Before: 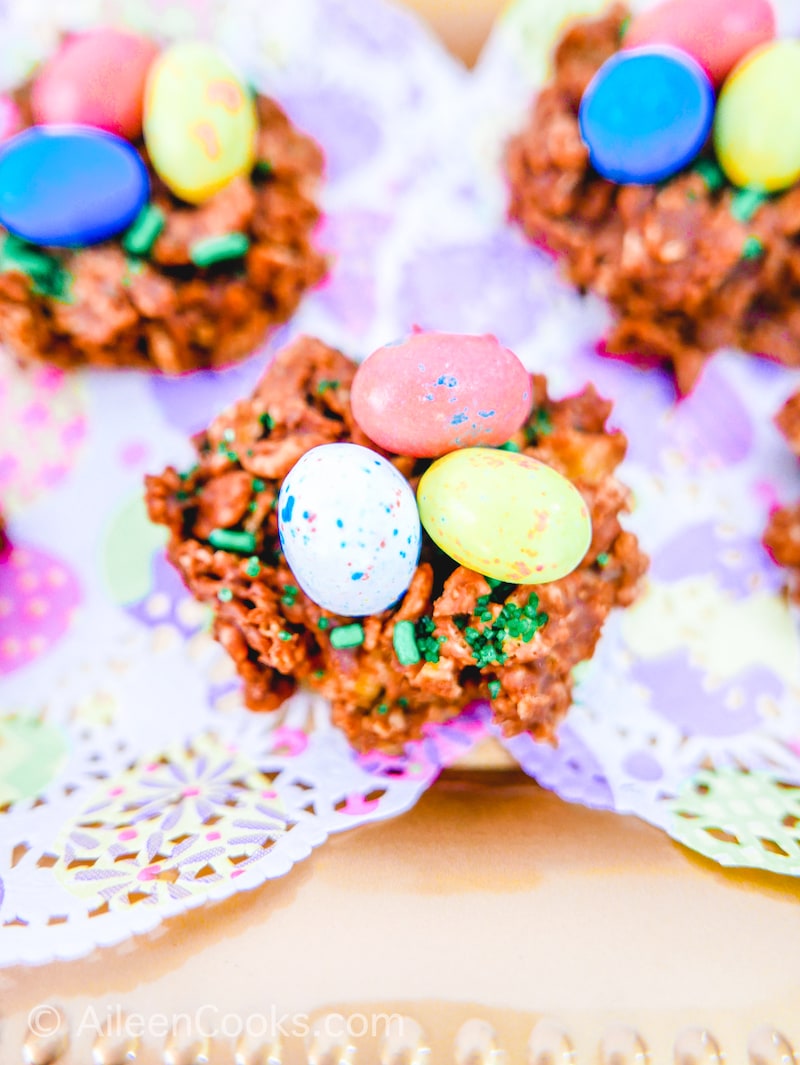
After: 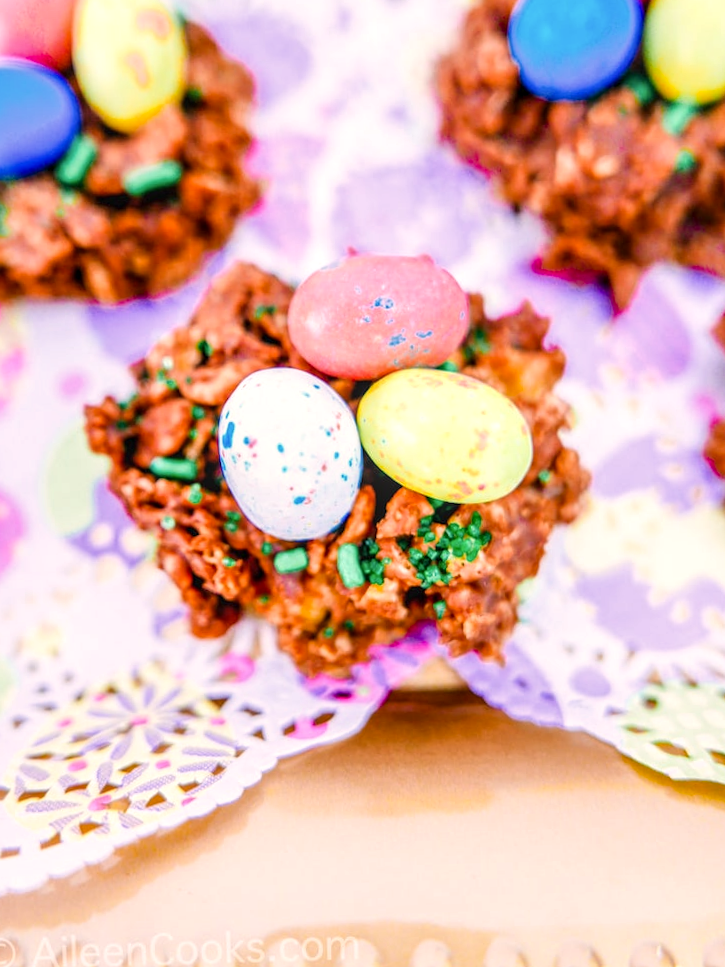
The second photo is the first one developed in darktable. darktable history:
local contrast: detail 130%
crop and rotate: angle 1.64°, left 5.901%, top 5.71%
color correction: highlights a* 6.03, highlights b* 4.89
